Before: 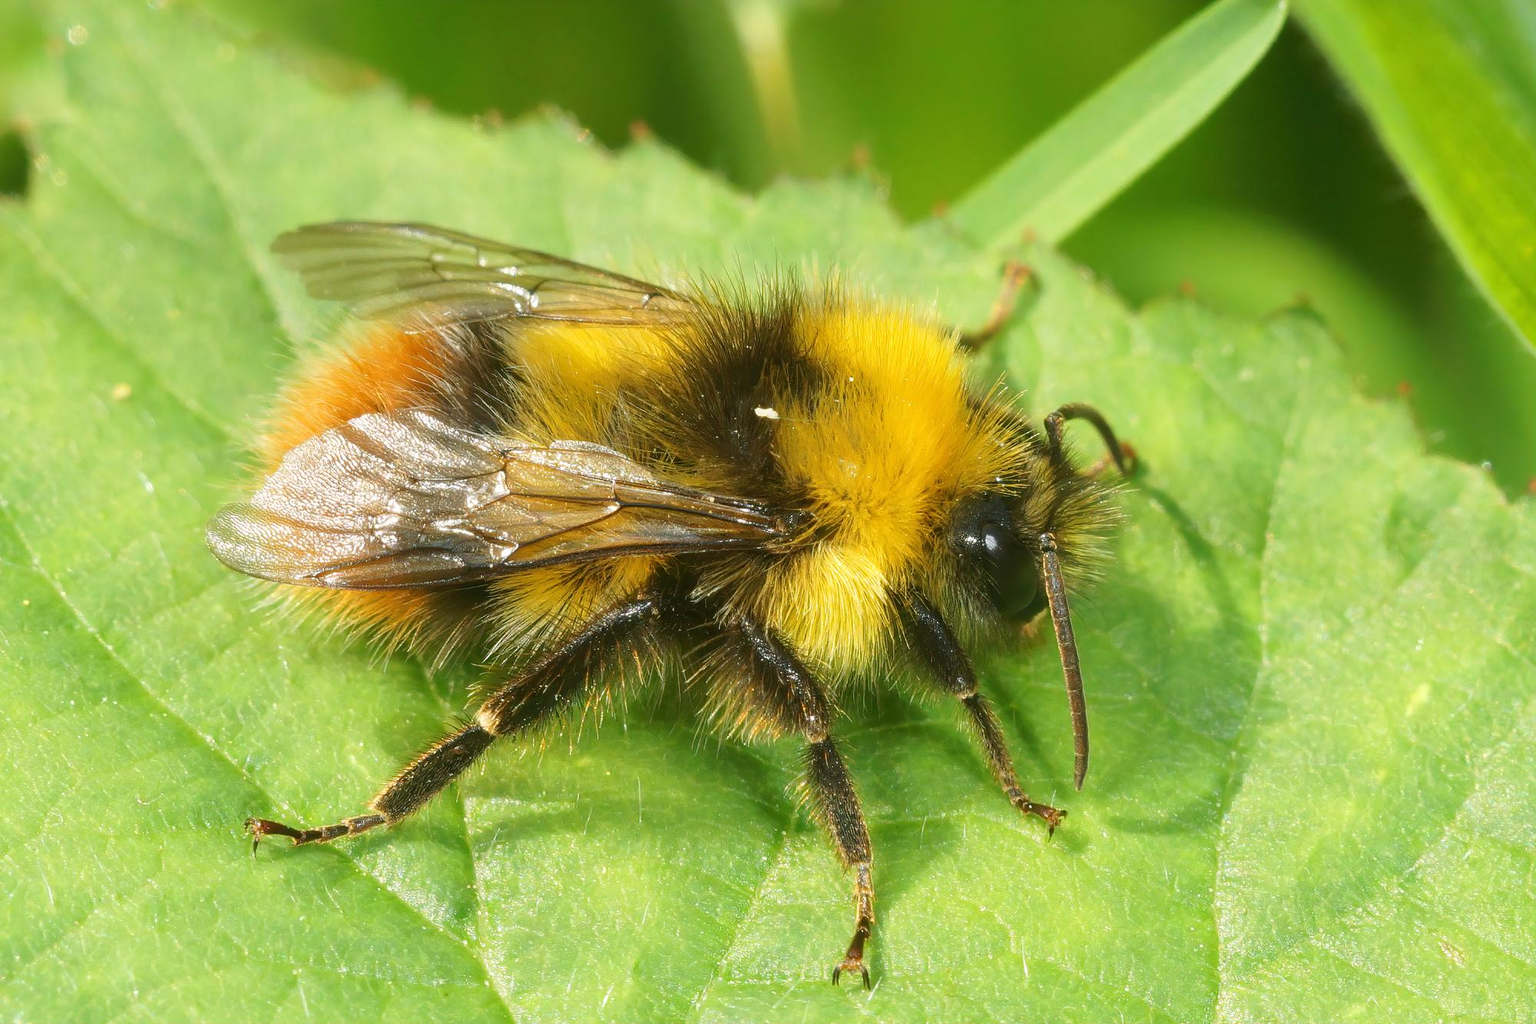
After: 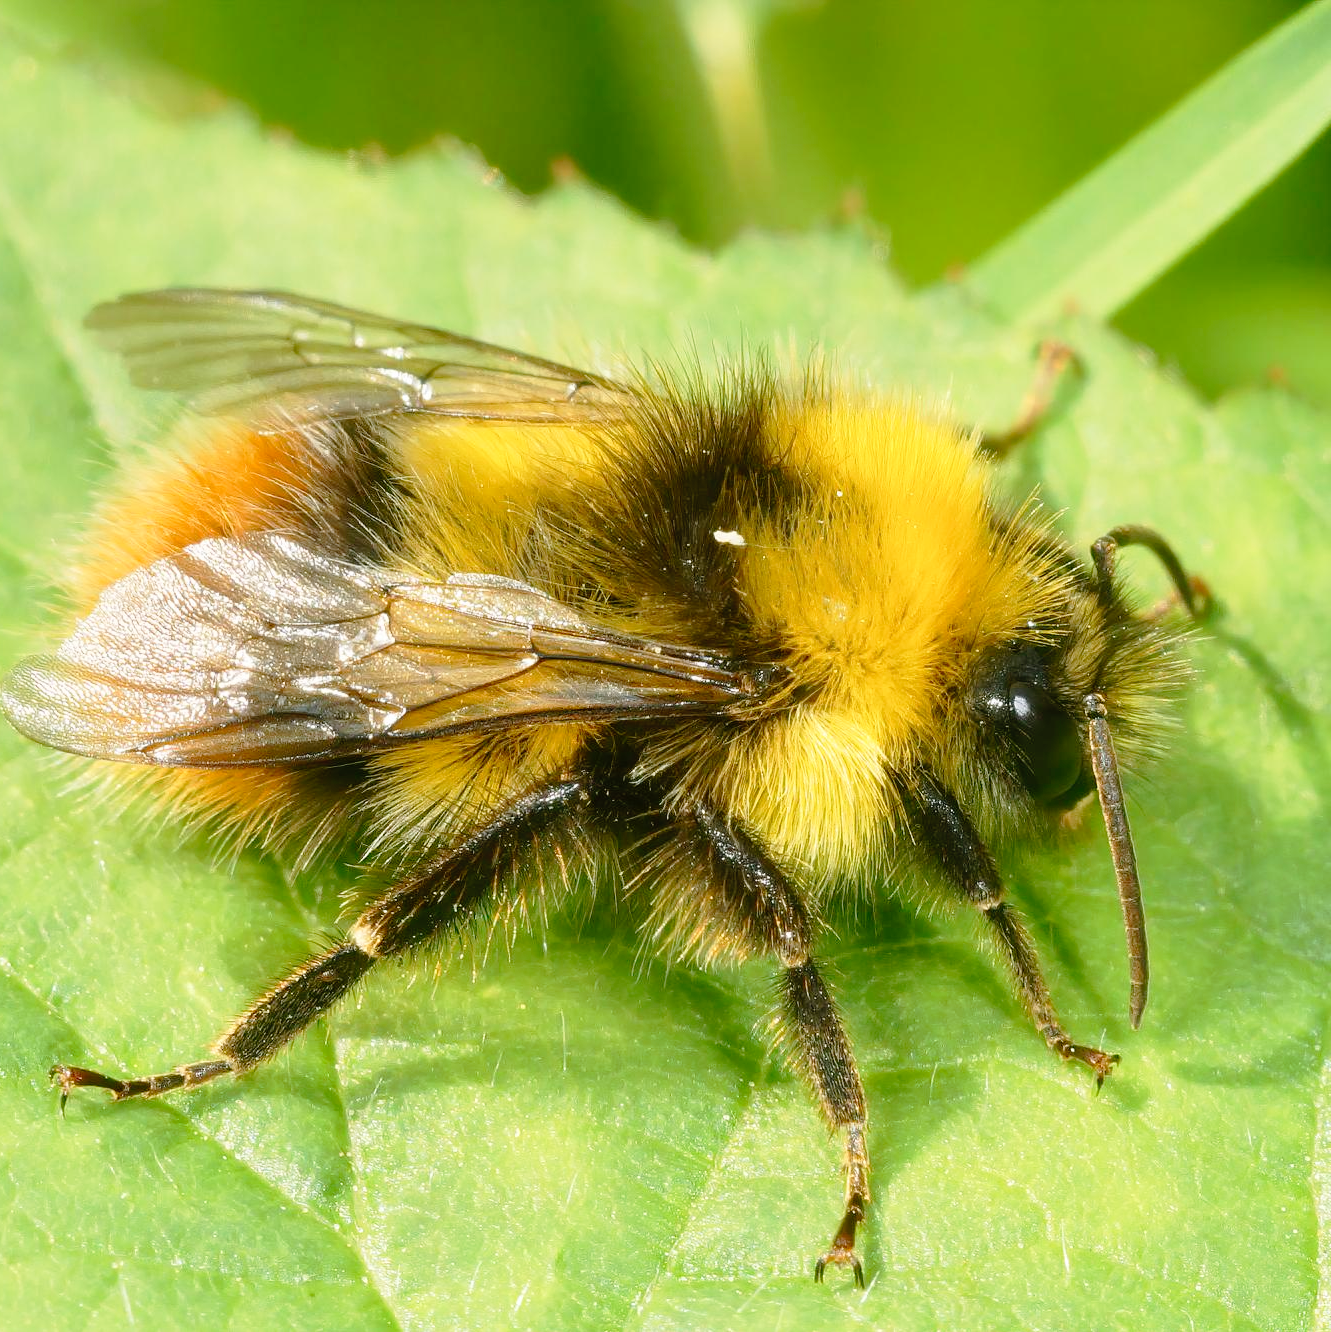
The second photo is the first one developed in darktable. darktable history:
tone curve: curves: ch0 [(0, 0) (0.003, 0.003) (0.011, 0.006) (0.025, 0.015) (0.044, 0.025) (0.069, 0.034) (0.1, 0.052) (0.136, 0.092) (0.177, 0.157) (0.224, 0.228) (0.277, 0.305) (0.335, 0.392) (0.399, 0.466) (0.468, 0.543) (0.543, 0.612) (0.623, 0.692) (0.709, 0.78) (0.801, 0.865) (0.898, 0.935) (1, 1)], preserve colors none
crop and rotate: left 13.45%, right 19.951%
